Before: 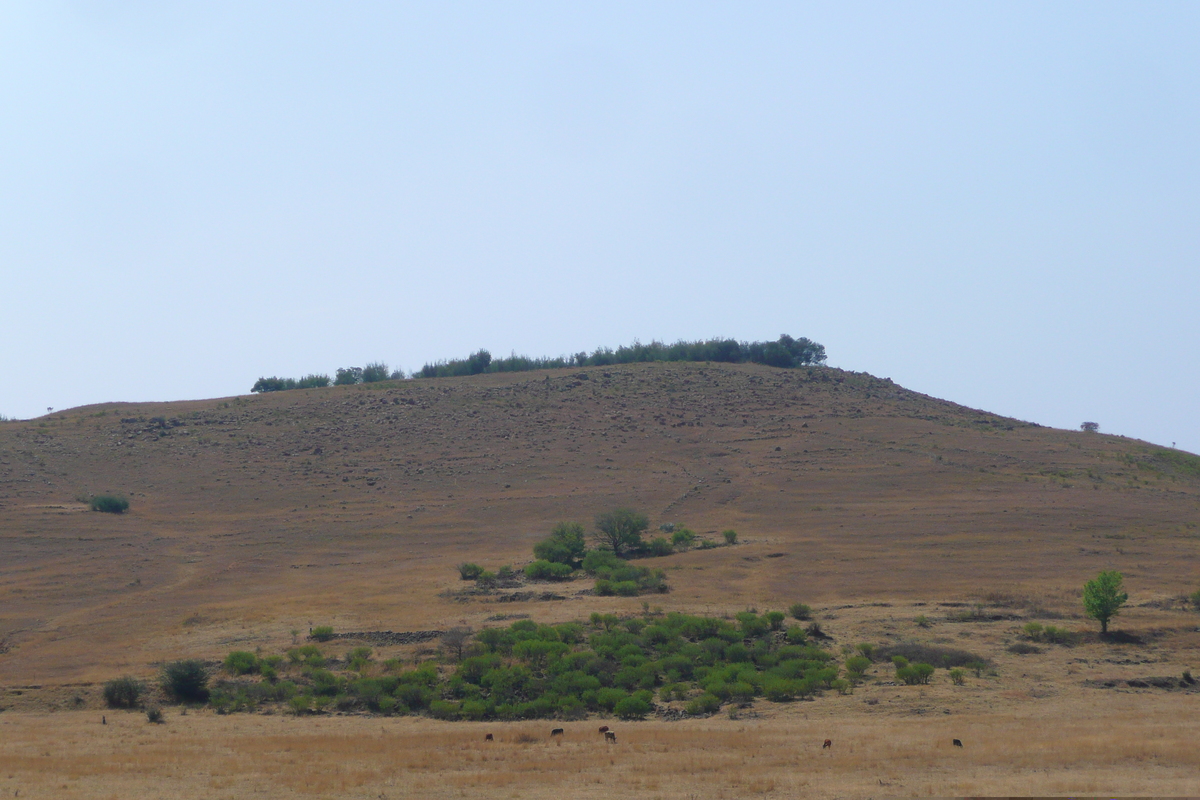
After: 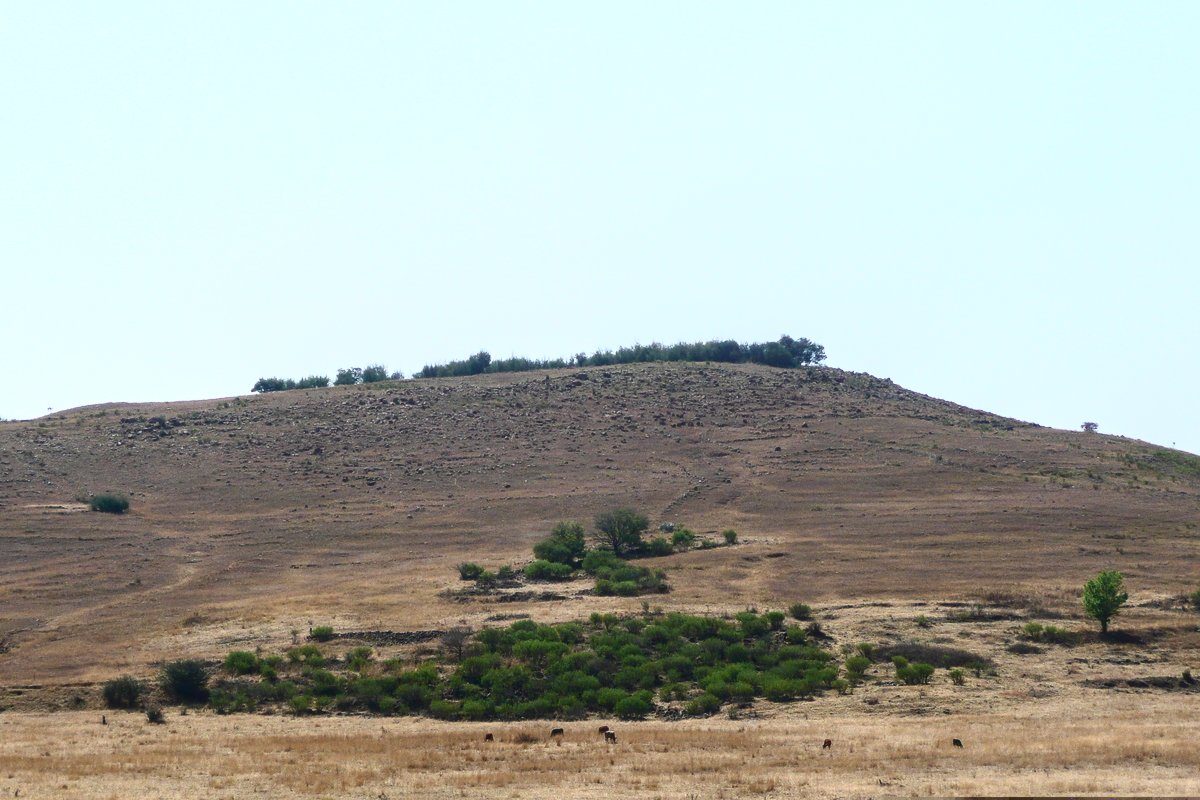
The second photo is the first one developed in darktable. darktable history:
contrast brightness saturation: contrast 0.62, brightness 0.34, saturation 0.14
local contrast: on, module defaults
